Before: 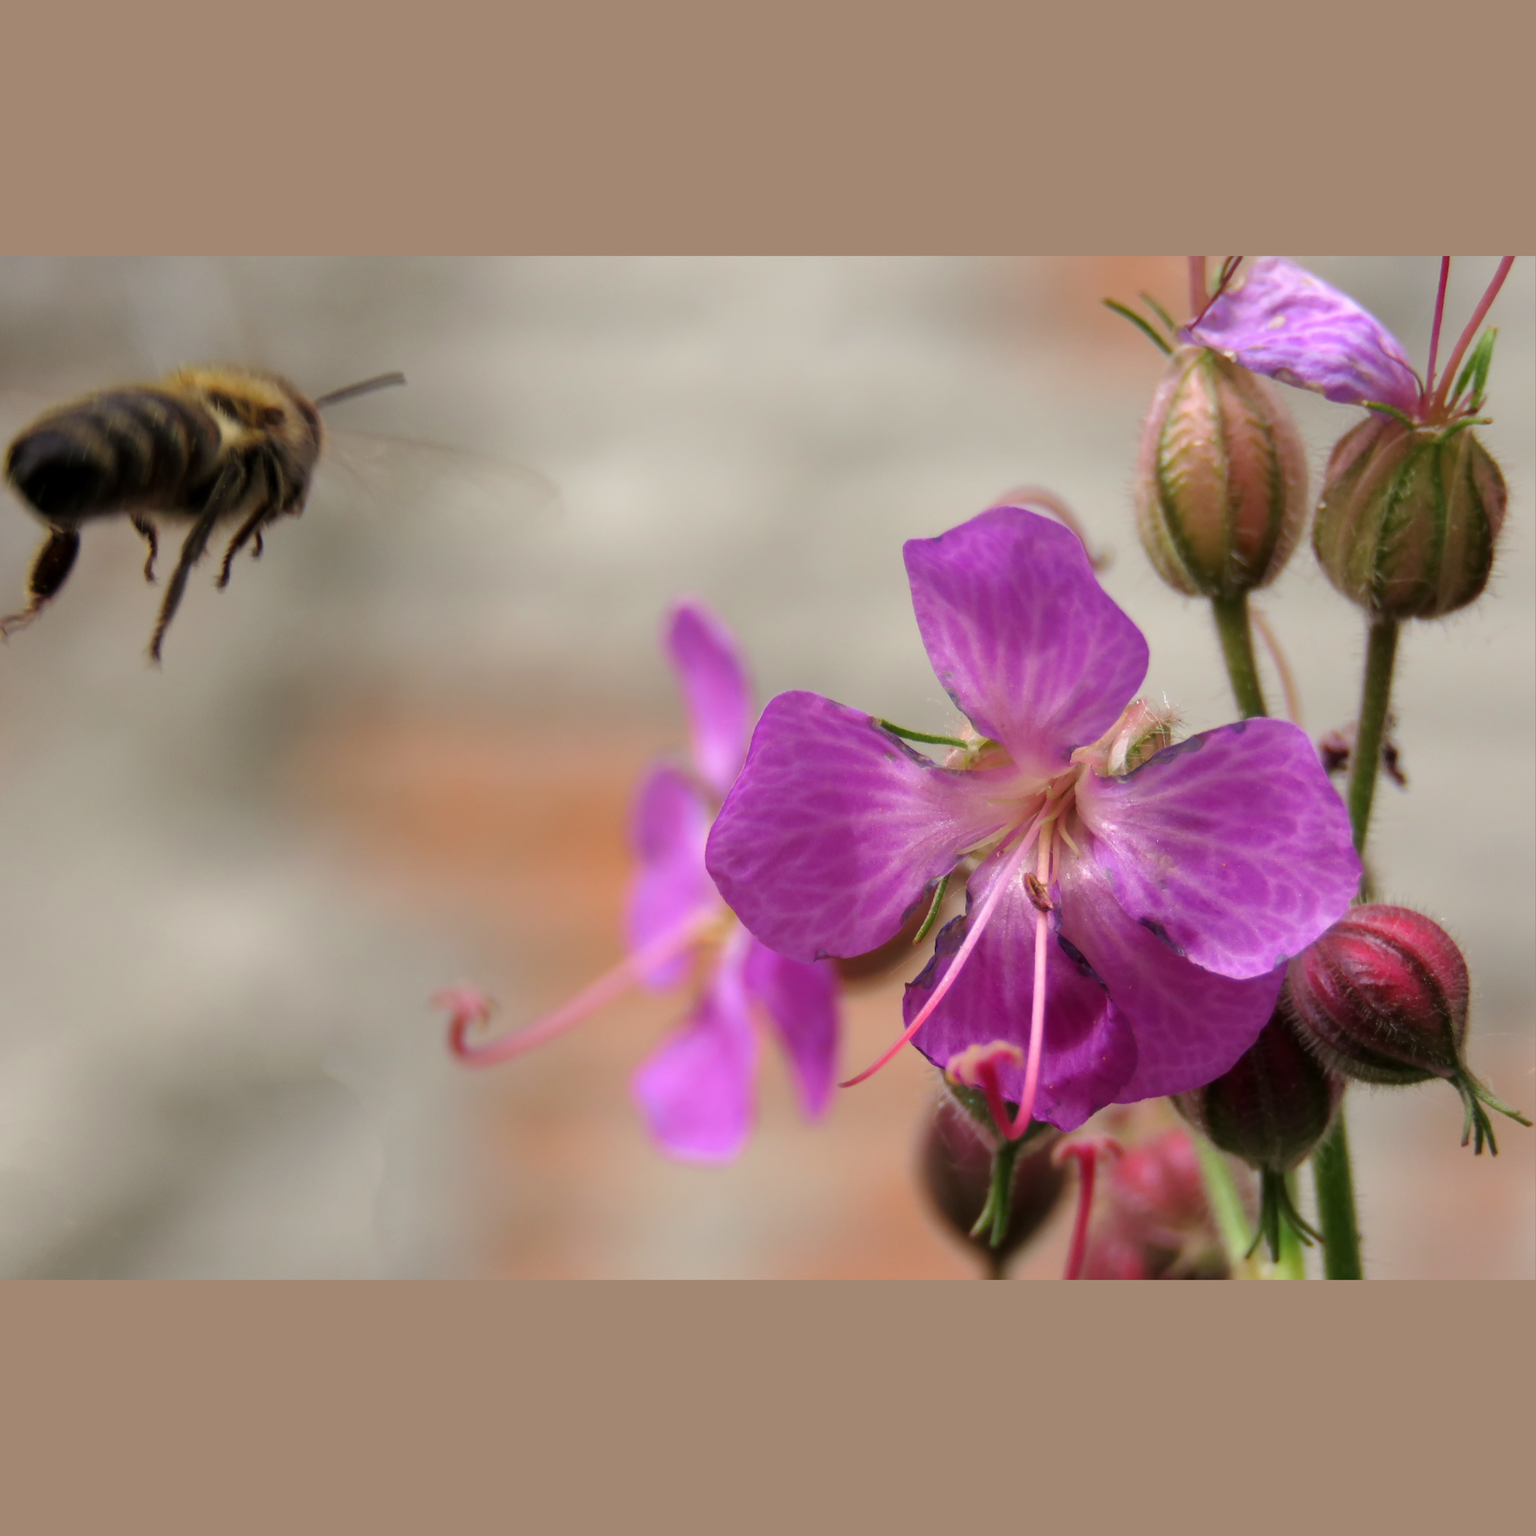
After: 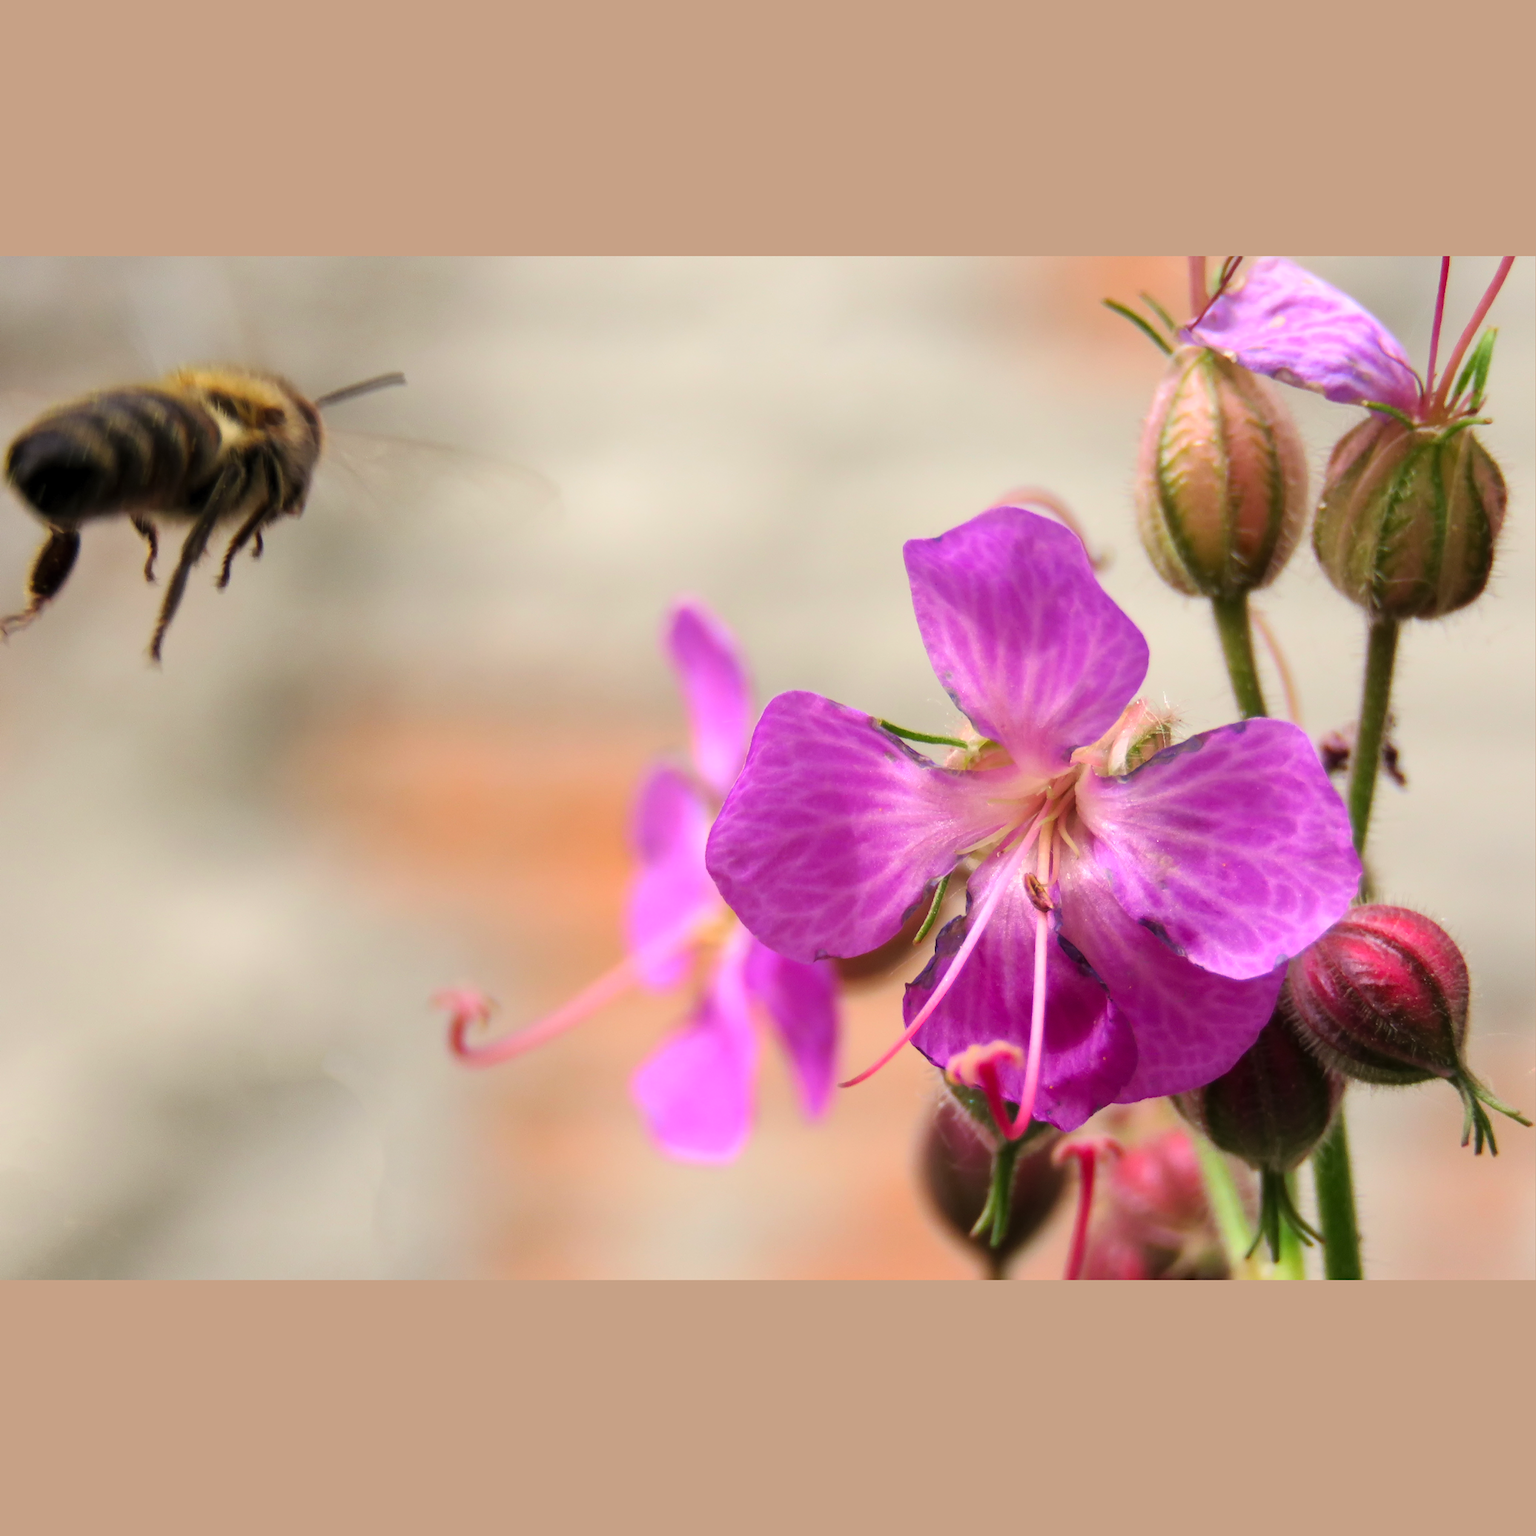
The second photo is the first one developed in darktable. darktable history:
contrast brightness saturation: contrast 0.2, brightness 0.16, saturation 0.22
white balance: red 1.009, blue 0.985
